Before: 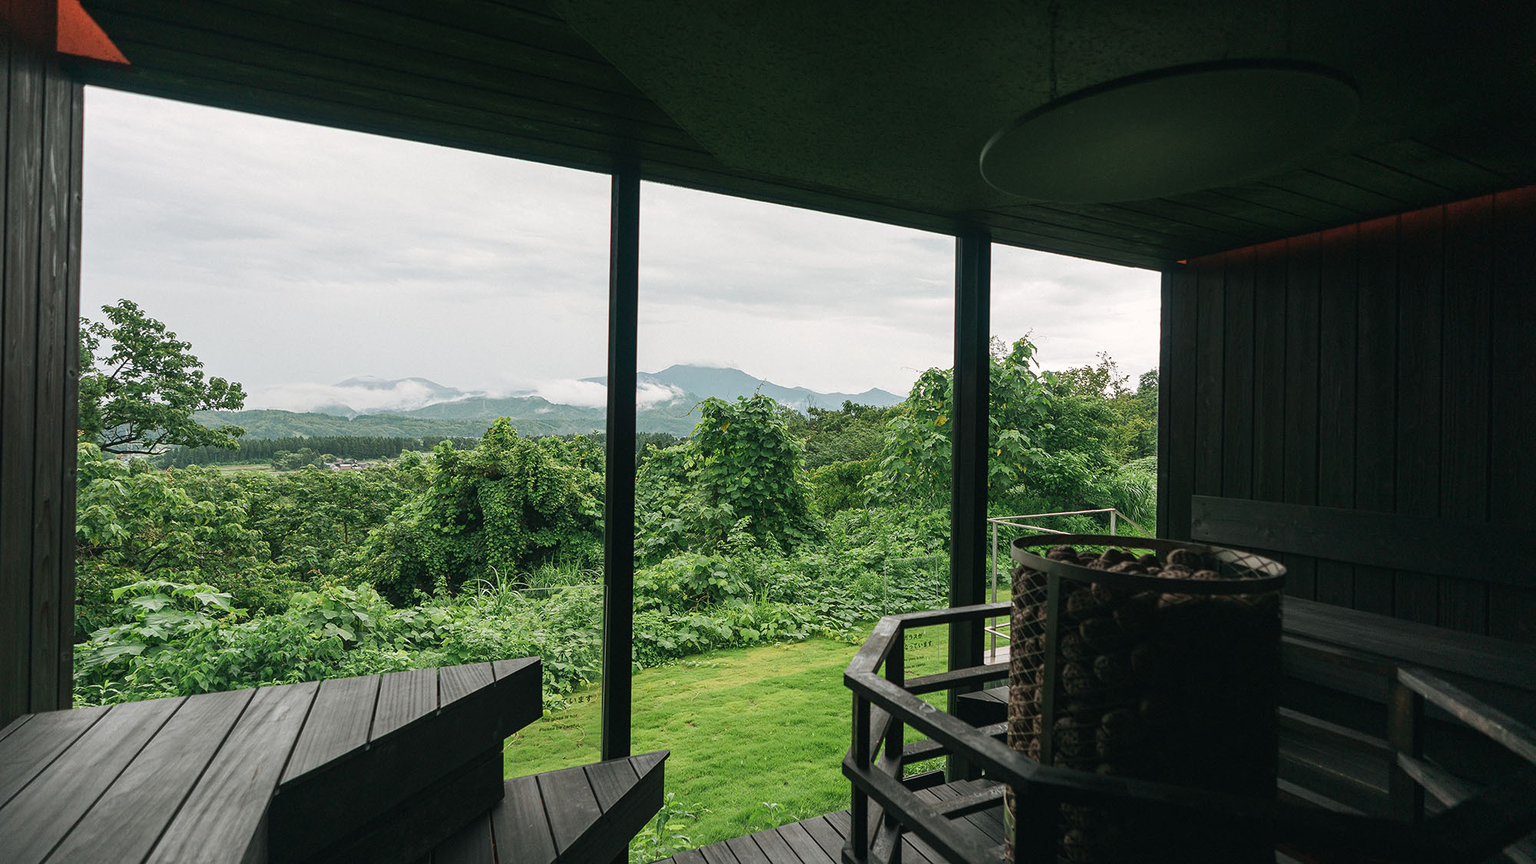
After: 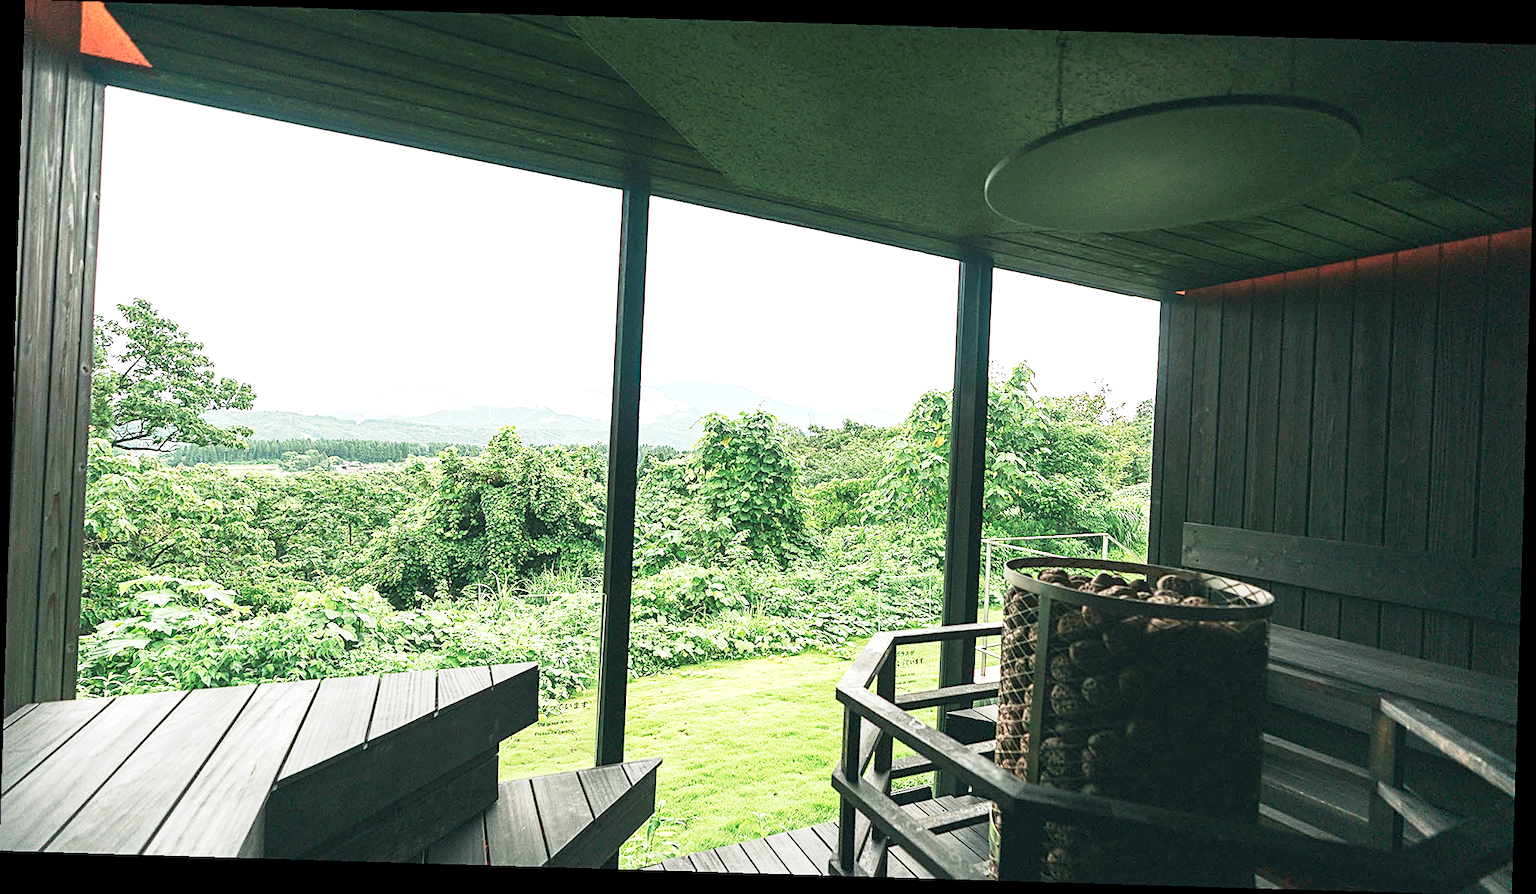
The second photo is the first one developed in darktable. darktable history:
base curve: curves: ch0 [(0, 0) (0.088, 0.125) (0.176, 0.251) (0.354, 0.501) (0.613, 0.749) (1, 0.877)], preserve colors none
sharpen: amount 0.478
rotate and perspective: rotation 1.72°, automatic cropping off
exposure: black level correction 0.001, exposure 1.822 EV, compensate exposure bias true, compensate highlight preservation false
